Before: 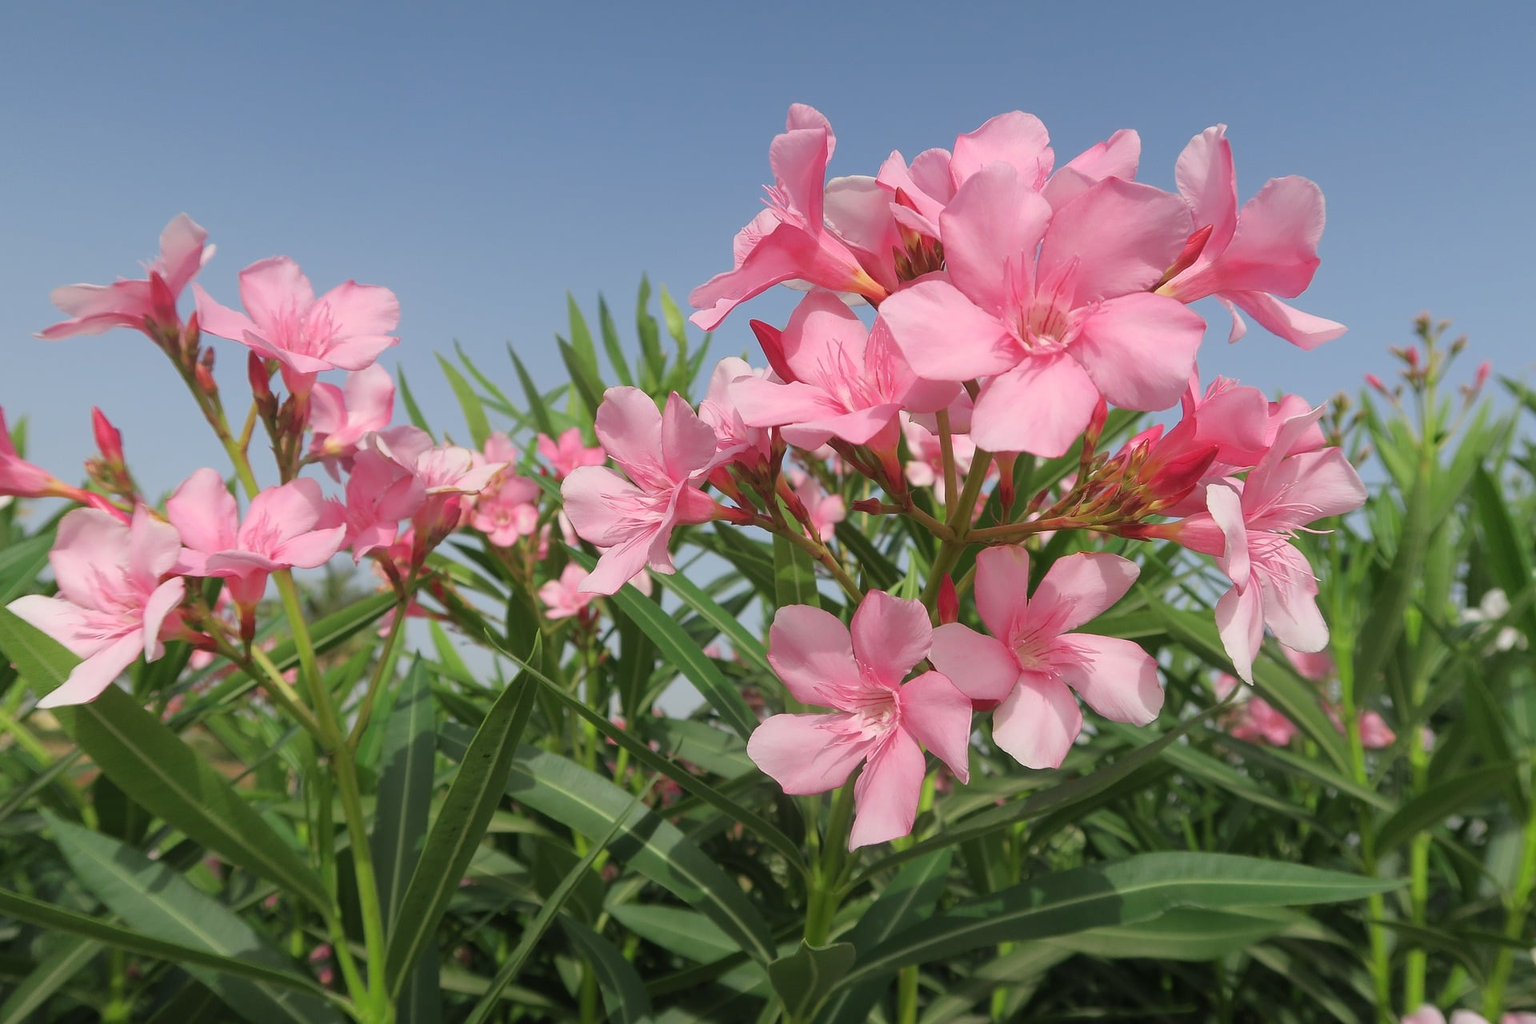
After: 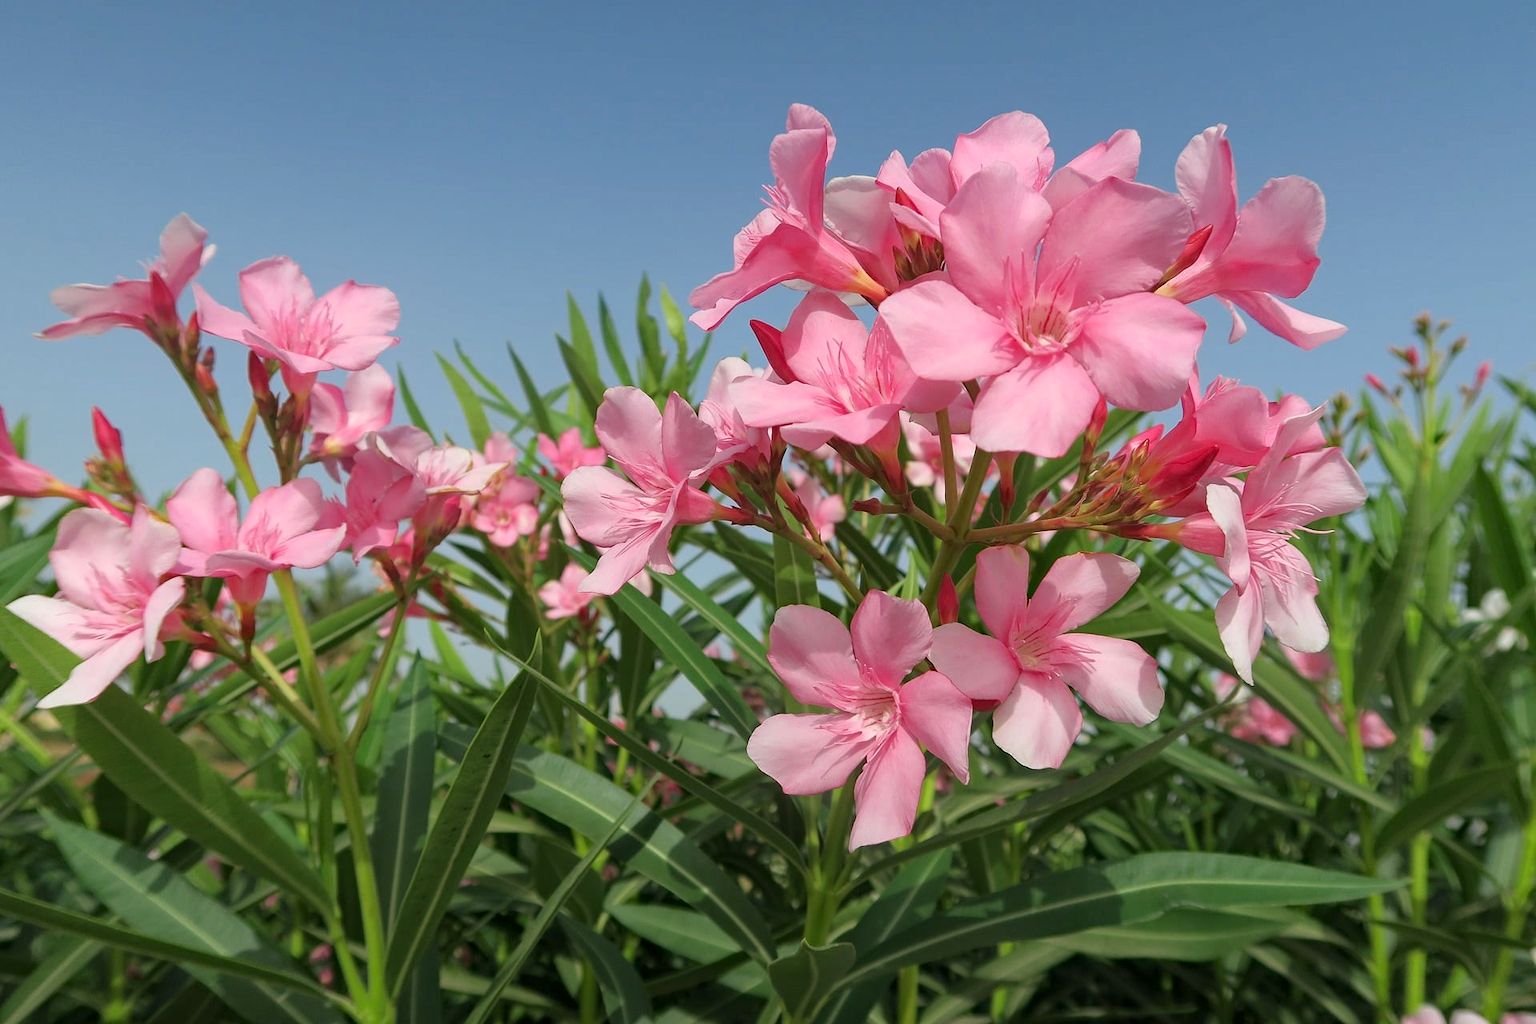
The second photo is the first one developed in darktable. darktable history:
haze removal: compatibility mode true, adaptive false
local contrast: highlights 104%, shadows 100%, detail 119%, midtone range 0.2
